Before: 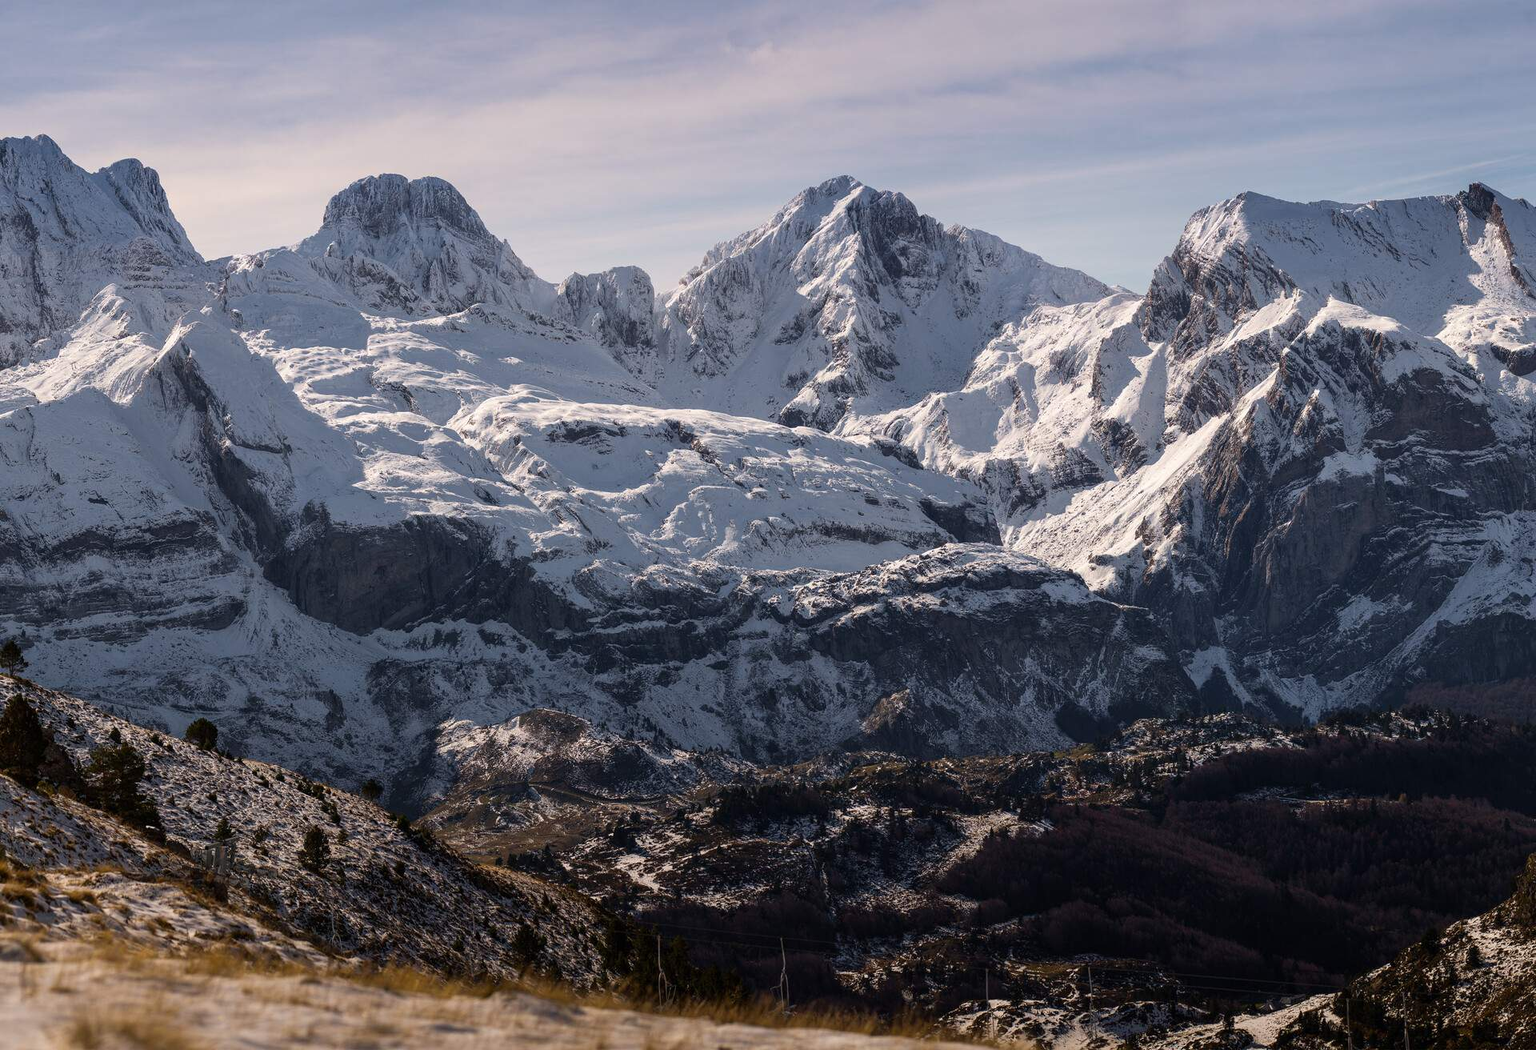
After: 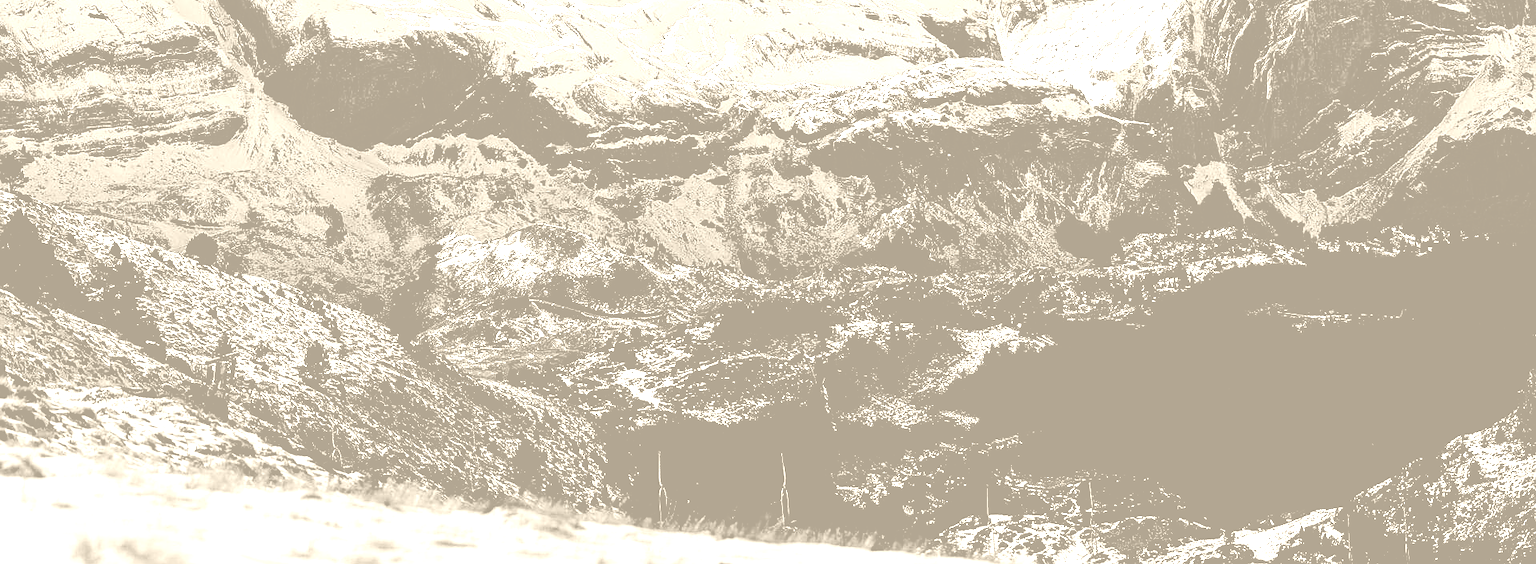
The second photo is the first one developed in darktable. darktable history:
crop and rotate: top 46.237%
exposure: black level correction 0.031, exposure 0.304 EV, compensate highlight preservation false
rotate and perspective: automatic cropping off
base curve: curves: ch0 [(0, 0) (0.012, 0.01) (0.073, 0.168) (0.31, 0.711) (0.645, 0.957) (1, 1)], preserve colors none
colorize: hue 36°, saturation 71%, lightness 80.79%
color correction: highlights a* 11.96, highlights b* 11.58
sharpen: on, module defaults
